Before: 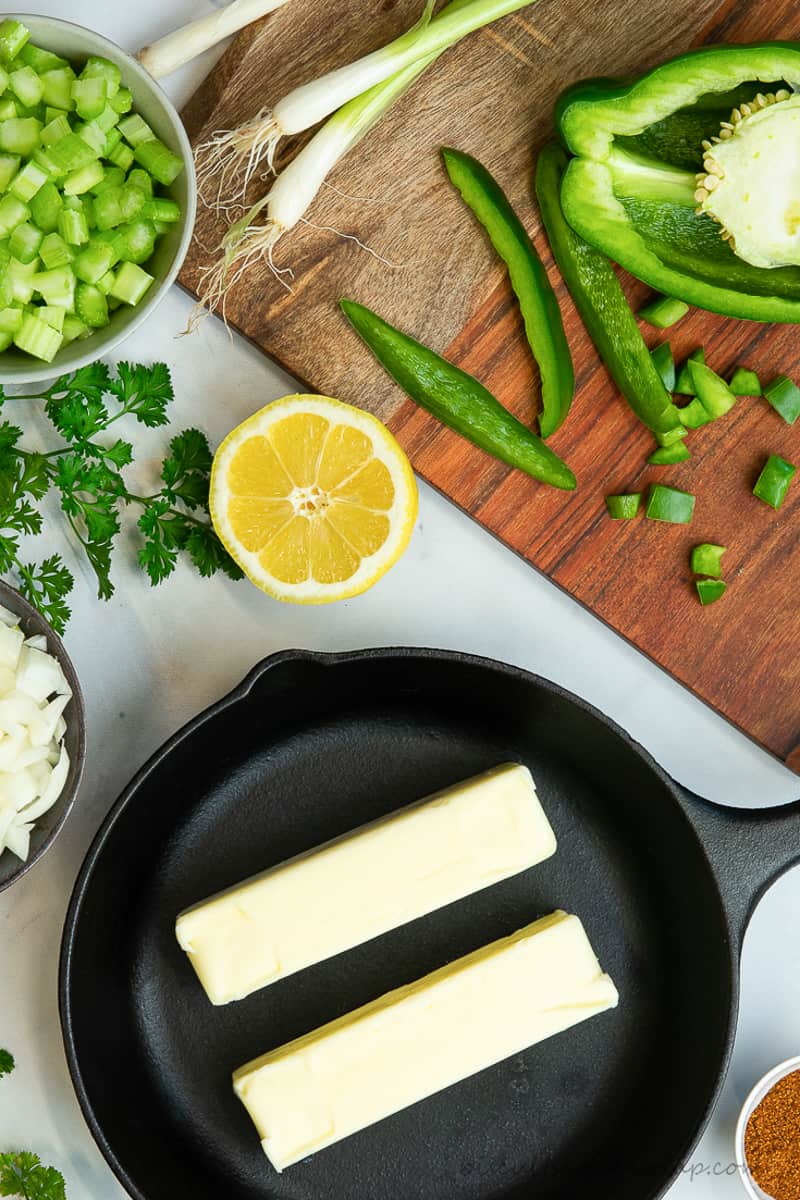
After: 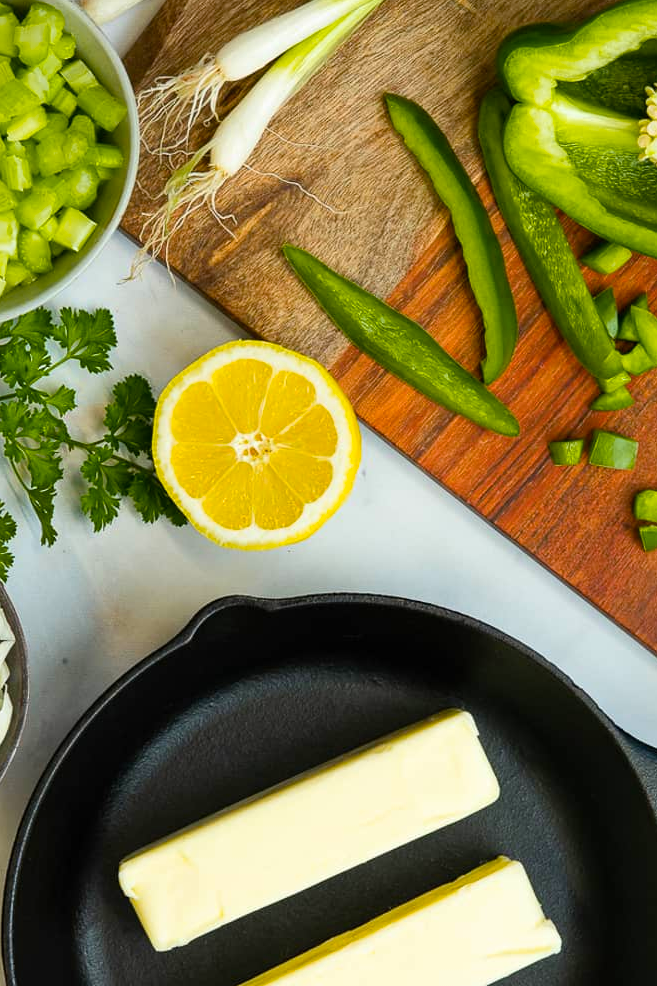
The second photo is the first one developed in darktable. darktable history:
crop and rotate: left 7.196%, top 4.574%, right 10.605%, bottom 13.178%
color balance rgb: linear chroma grading › global chroma 8.33%, perceptual saturation grading › global saturation 18.52%, global vibrance 7.87%
color zones: curves: ch2 [(0, 0.5) (0.143, 0.5) (0.286, 0.489) (0.415, 0.421) (0.571, 0.5) (0.714, 0.5) (0.857, 0.5) (1, 0.5)]
